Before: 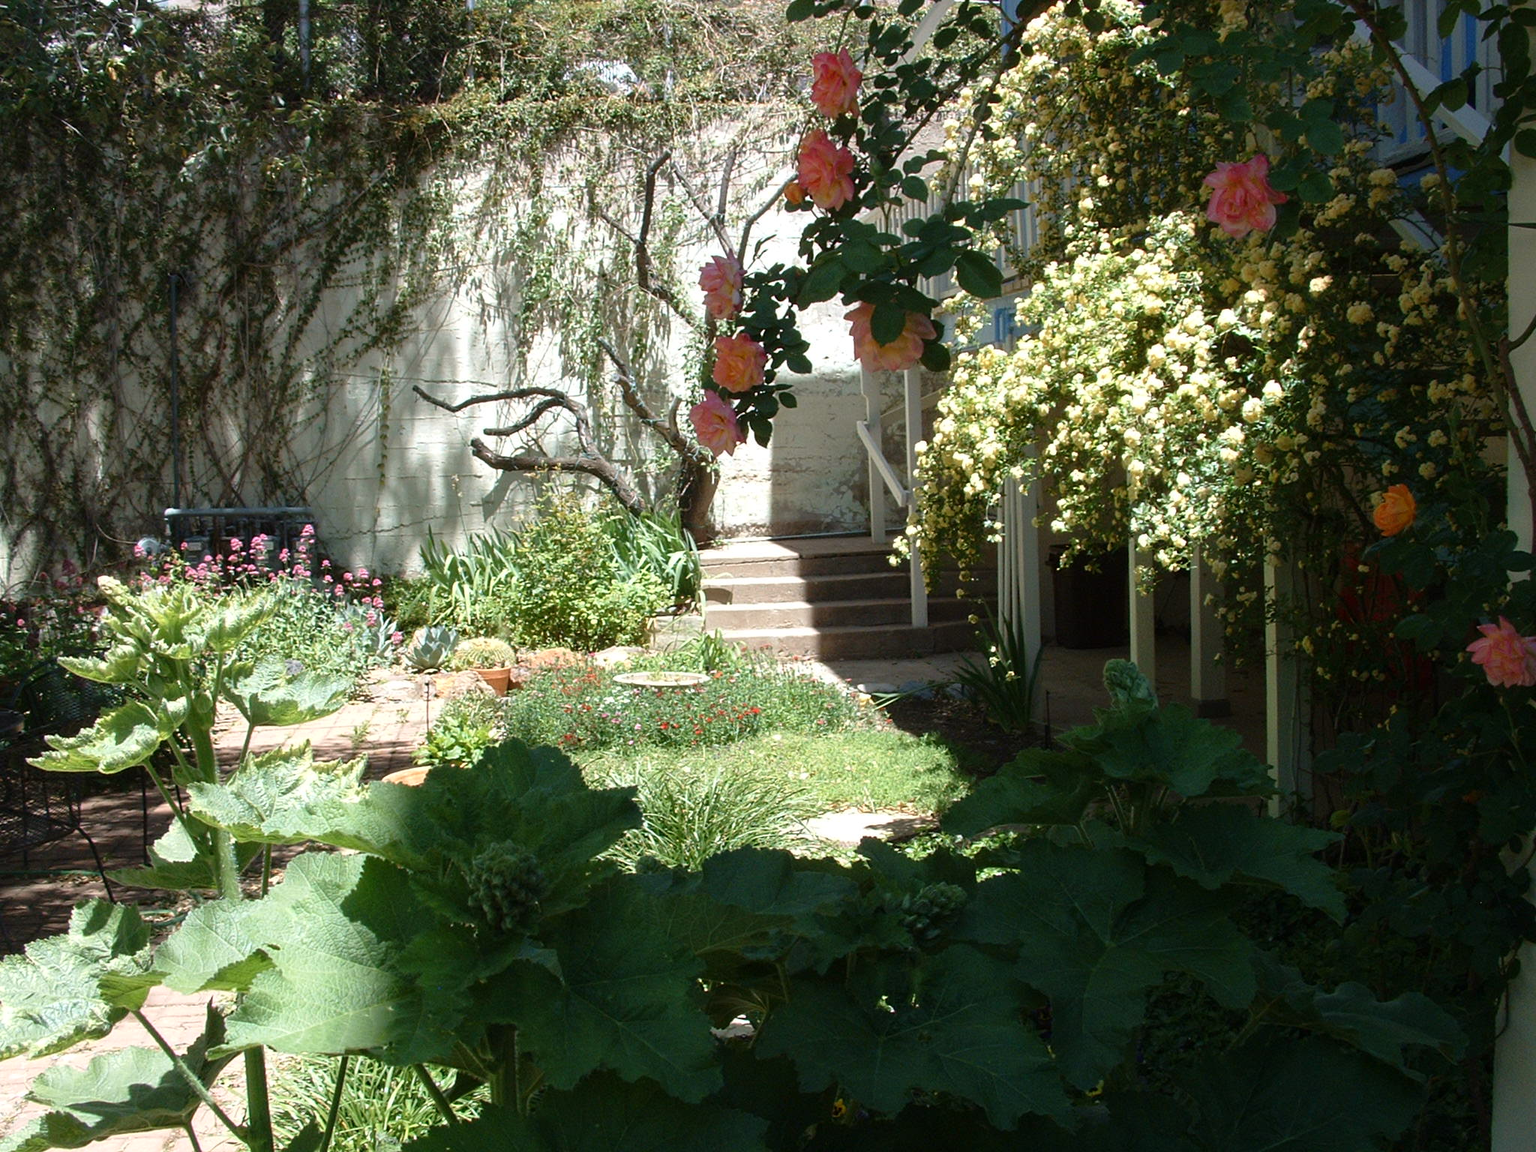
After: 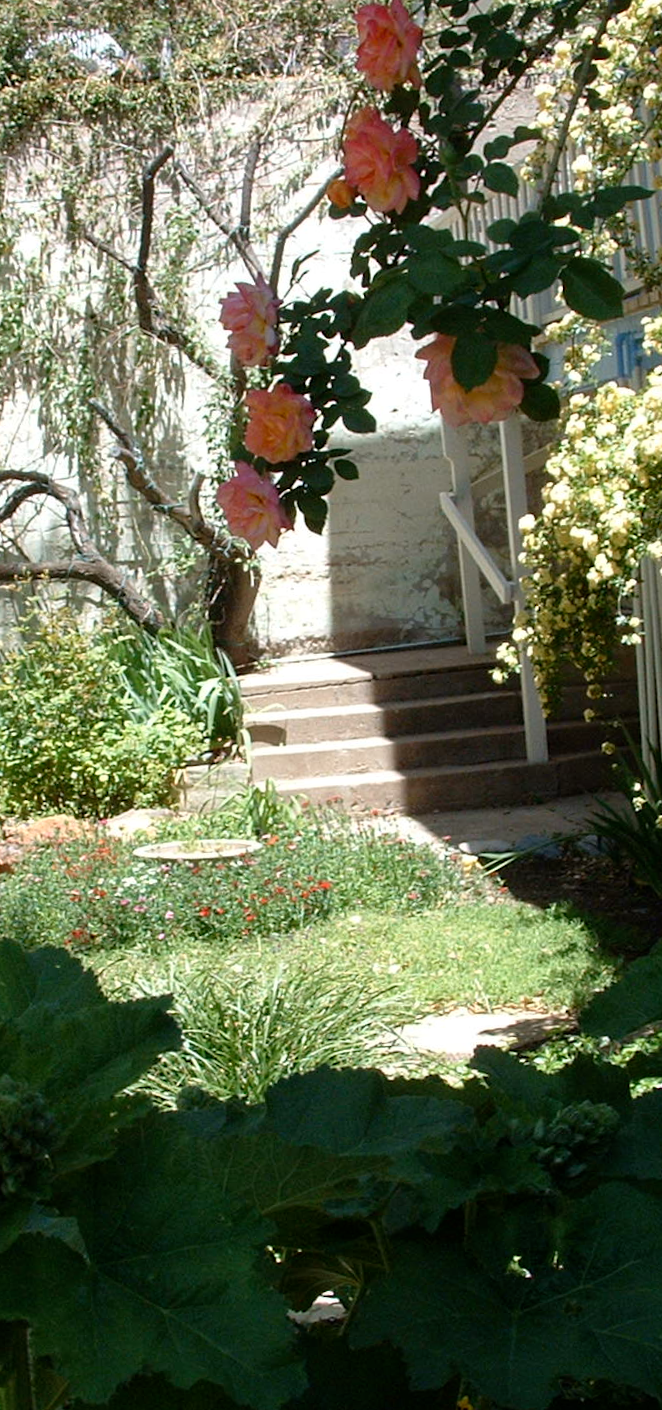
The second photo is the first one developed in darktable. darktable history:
rotate and perspective: rotation -3°, crop left 0.031, crop right 0.968, crop top 0.07, crop bottom 0.93
crop: left 33.36%, right 33.36%
